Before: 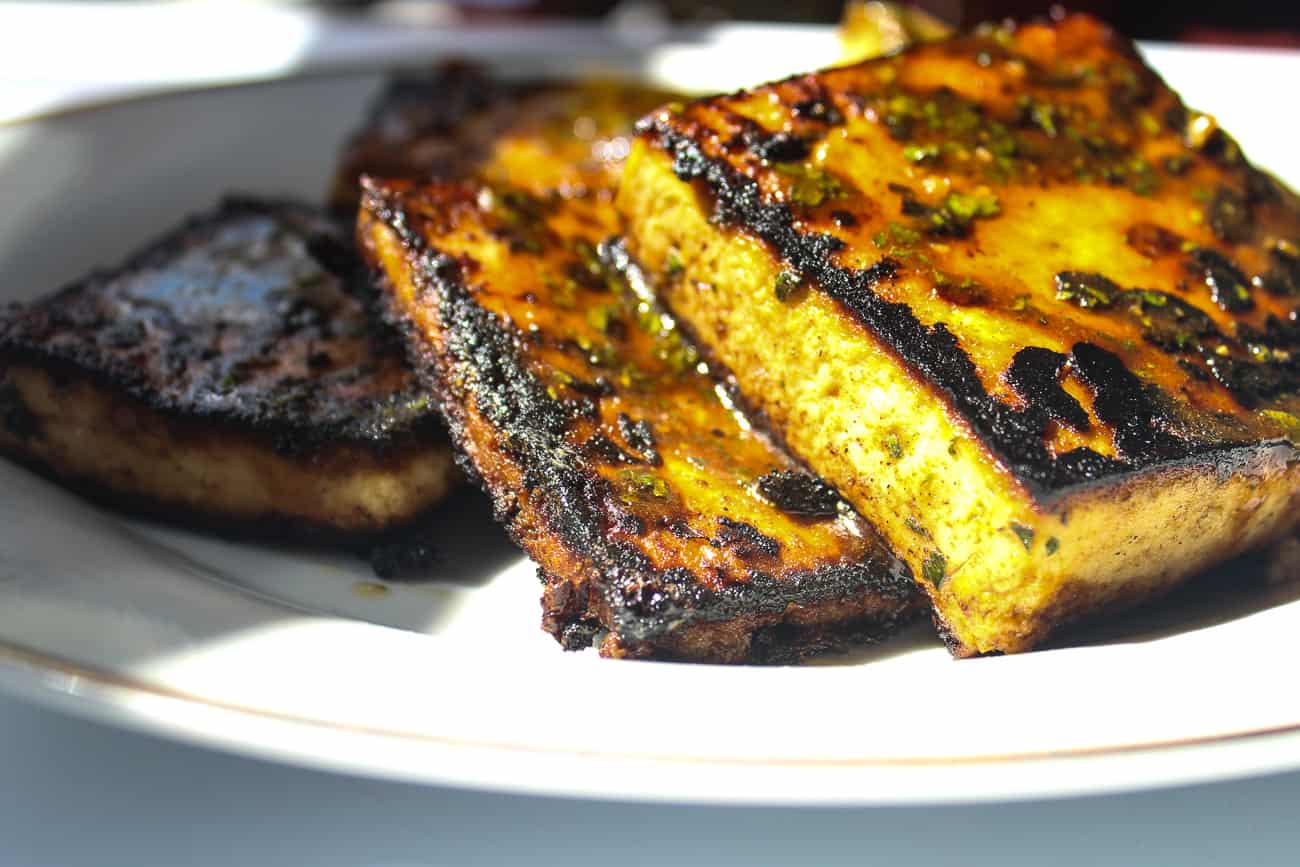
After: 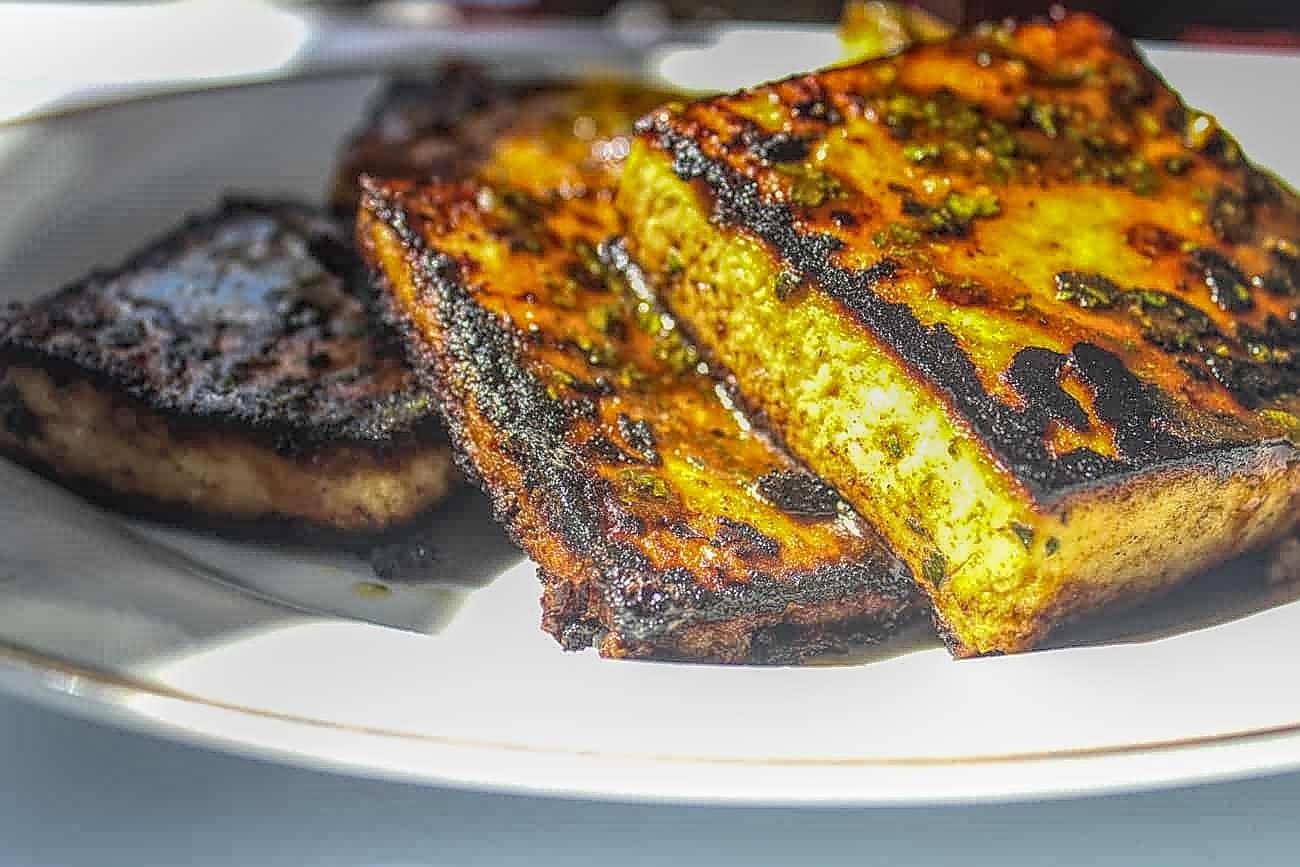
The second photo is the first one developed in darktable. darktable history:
local contrast: highlights 20%, shadows 30%, detail 200%, midtone range 0.2
sharpen: radius 1.4, amount 1.25, threshold 0.7
